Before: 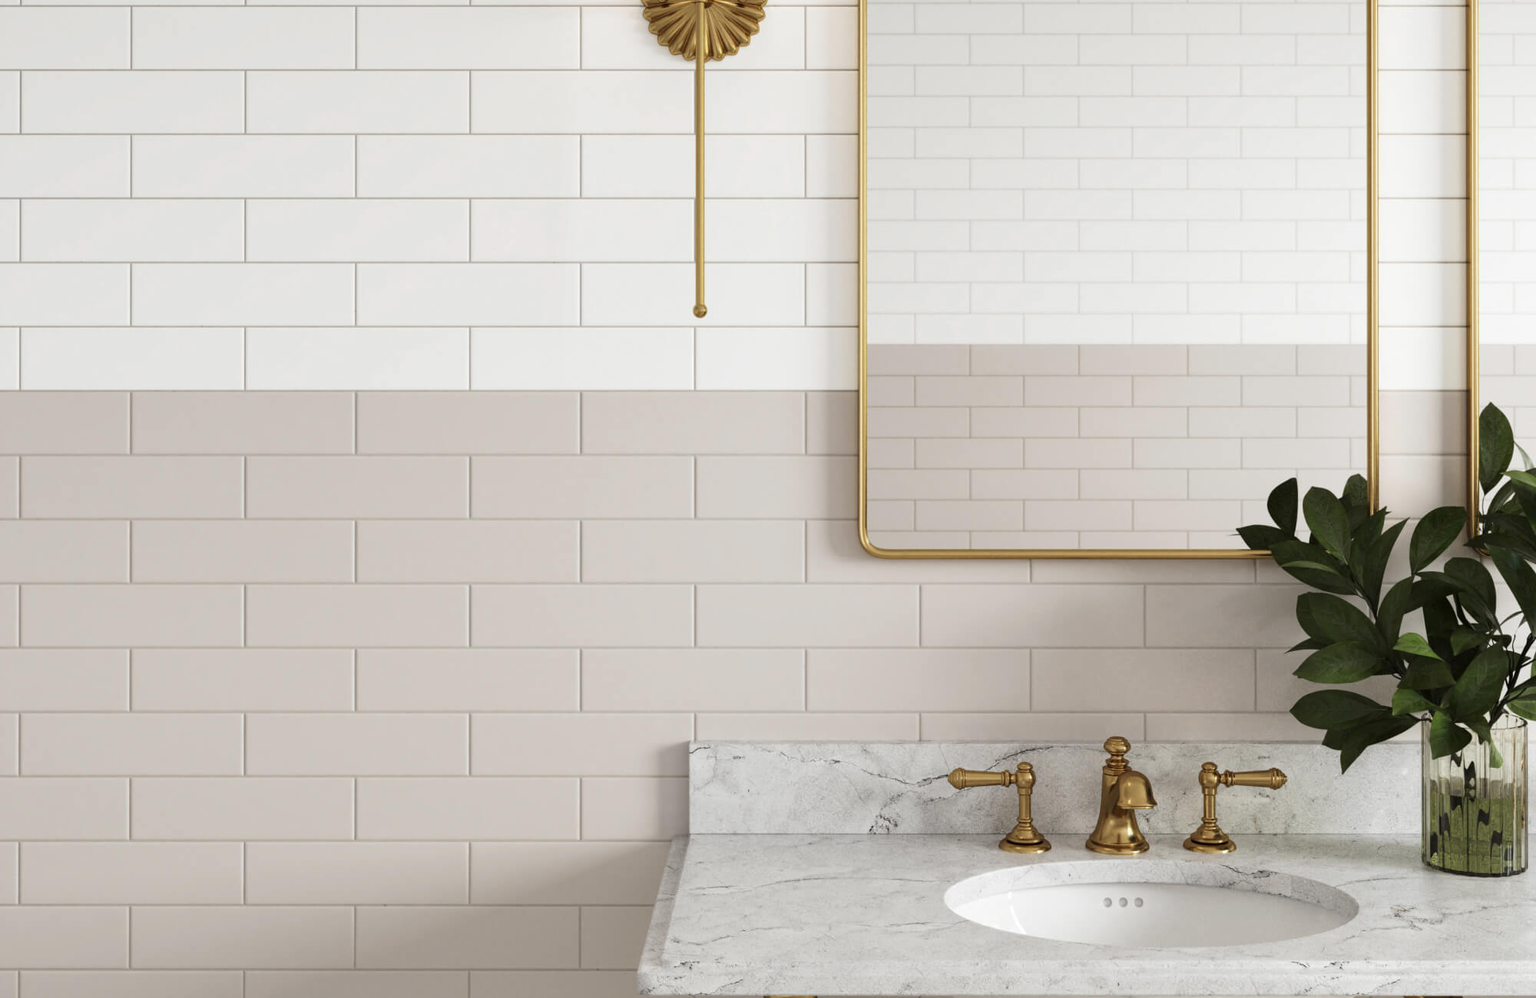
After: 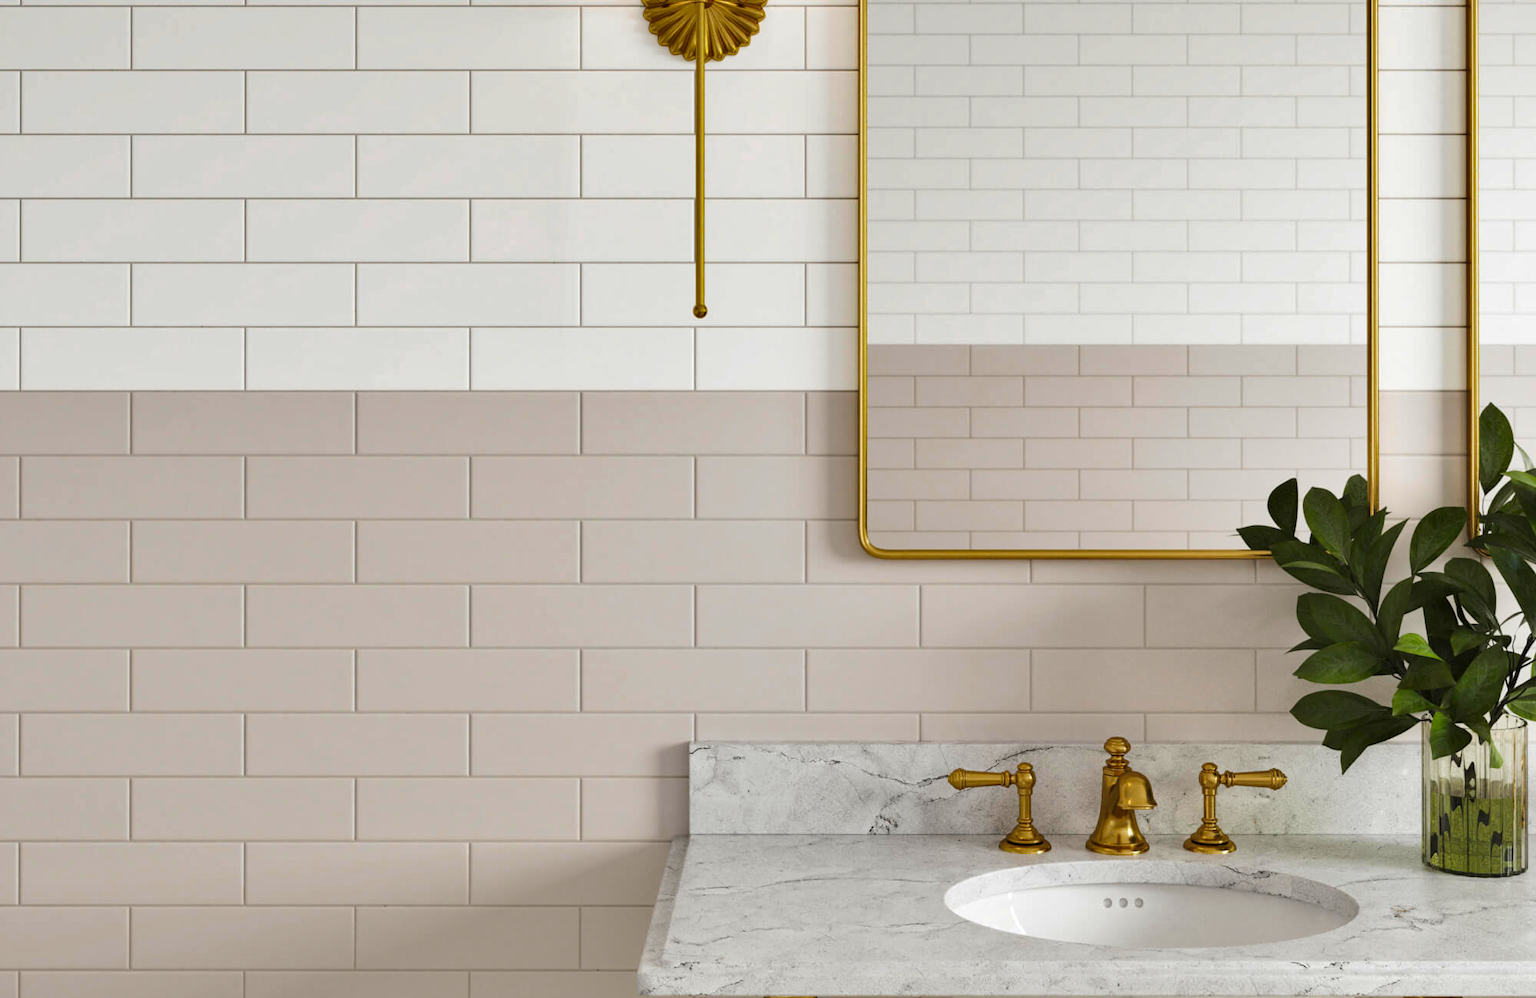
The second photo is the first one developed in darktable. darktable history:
shadows and highlights: shadows 60, soften with gaussian
color balance rgb: perceptual saturation grading › global saturation 25%, perceptual brilliance grading › mid-tones 10%, perceptual brilliance grading › shadows 15%, global vibrance 20%
